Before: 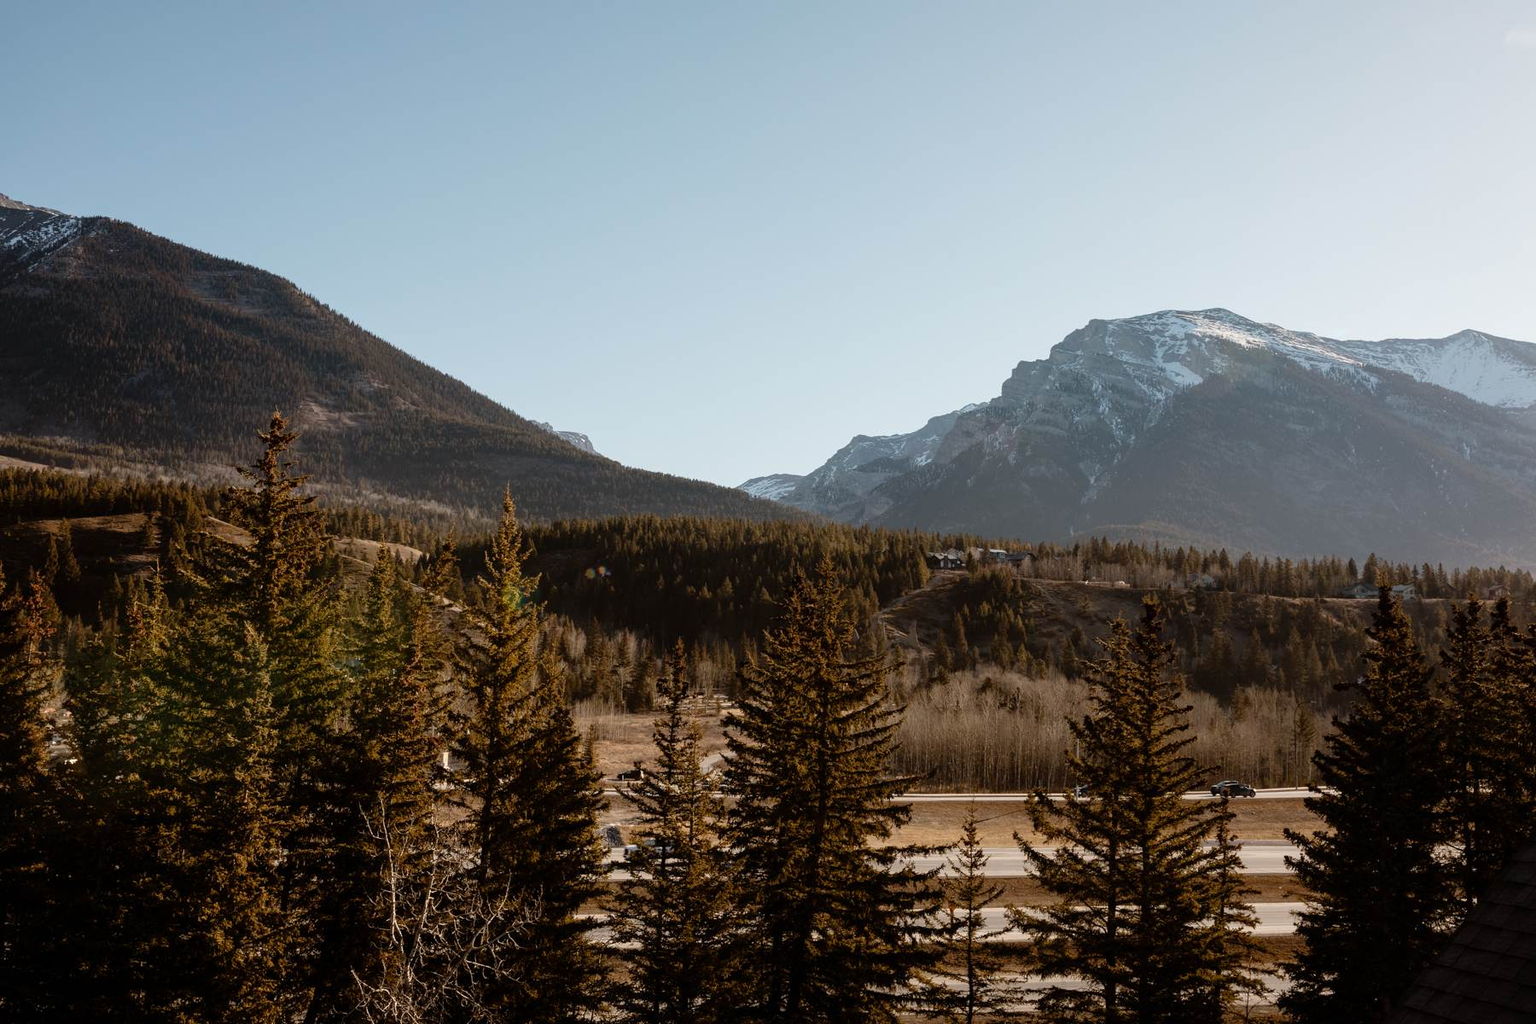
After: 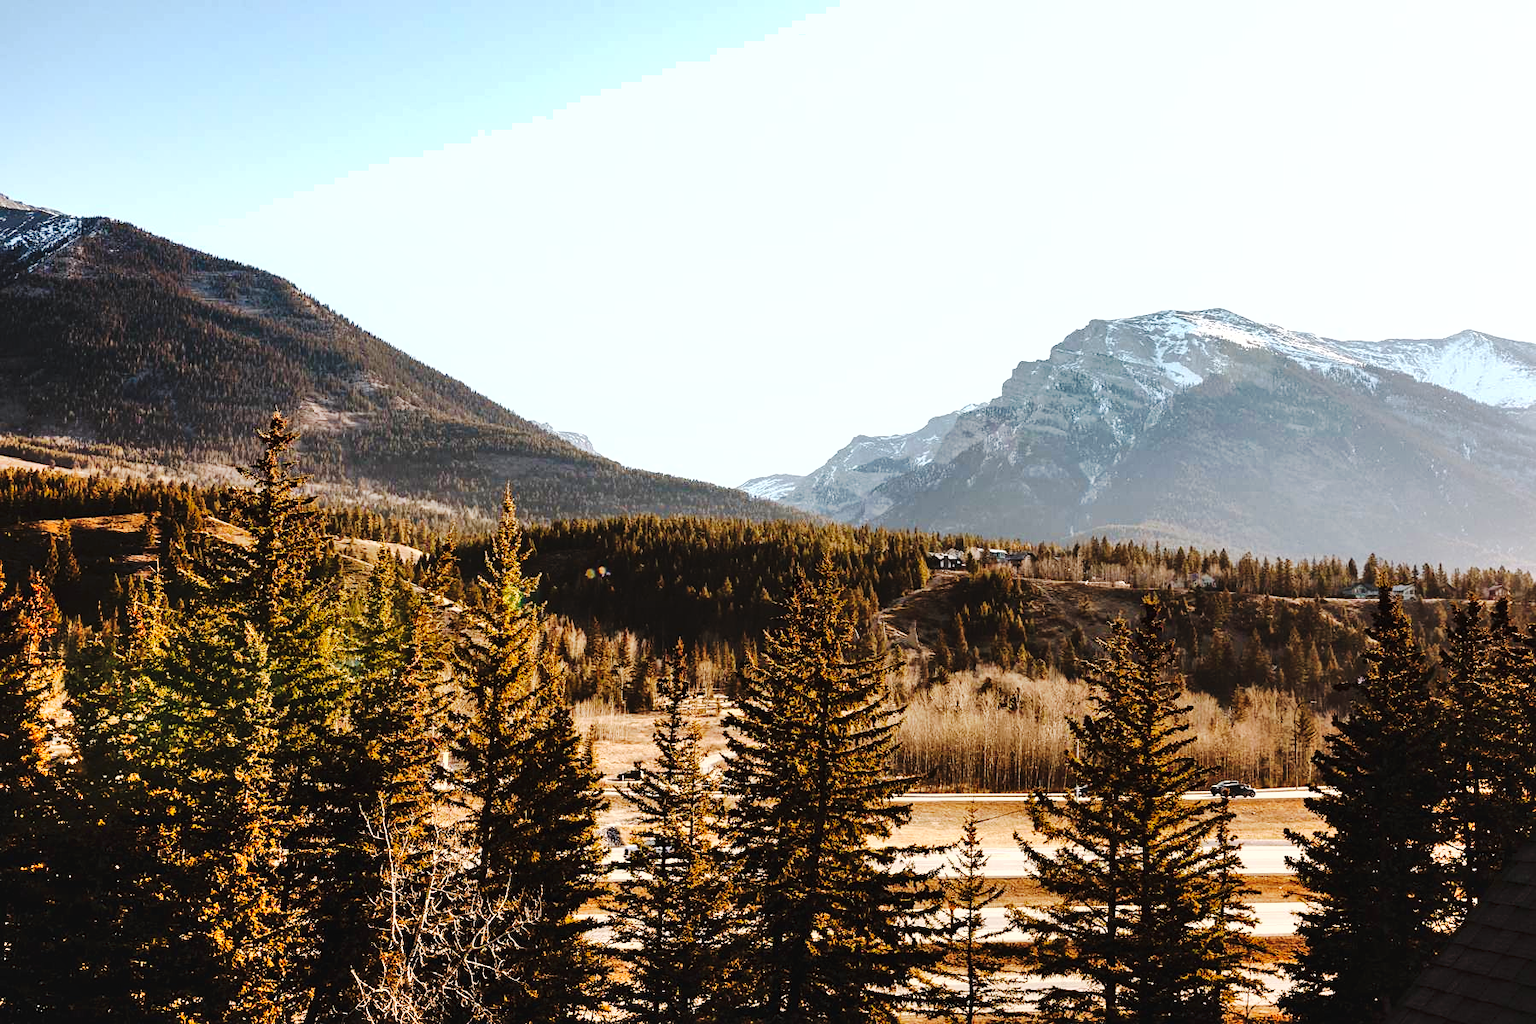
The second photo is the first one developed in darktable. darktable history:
tone curve: curves: ch0 [(0, 0) (0.003, 0.018) (0.011, 0.021) (0.025, 0.028) (0.044, 0.039) (0.069, 0.05) (0.1, 0.06) (0.136, 0.081) (0.177, 0.117) (0.224, 0.161) (0.277, 0.226) (0.335, 0.315) (0.399, 0.421) (0.468, 0.53) (0.543, 0.627) (0.623, 0.726) (0.709, 0.789) (0.801, 0.859) (0.898, 0.924) (1, 1)], preserve colors none
exposure: black level correction 0, exposure 1.101 EV, compensate exposure bias true, compensate highlight preservation false
shadows and highlights: soften with gaussian
sharpen: amount 0.218
